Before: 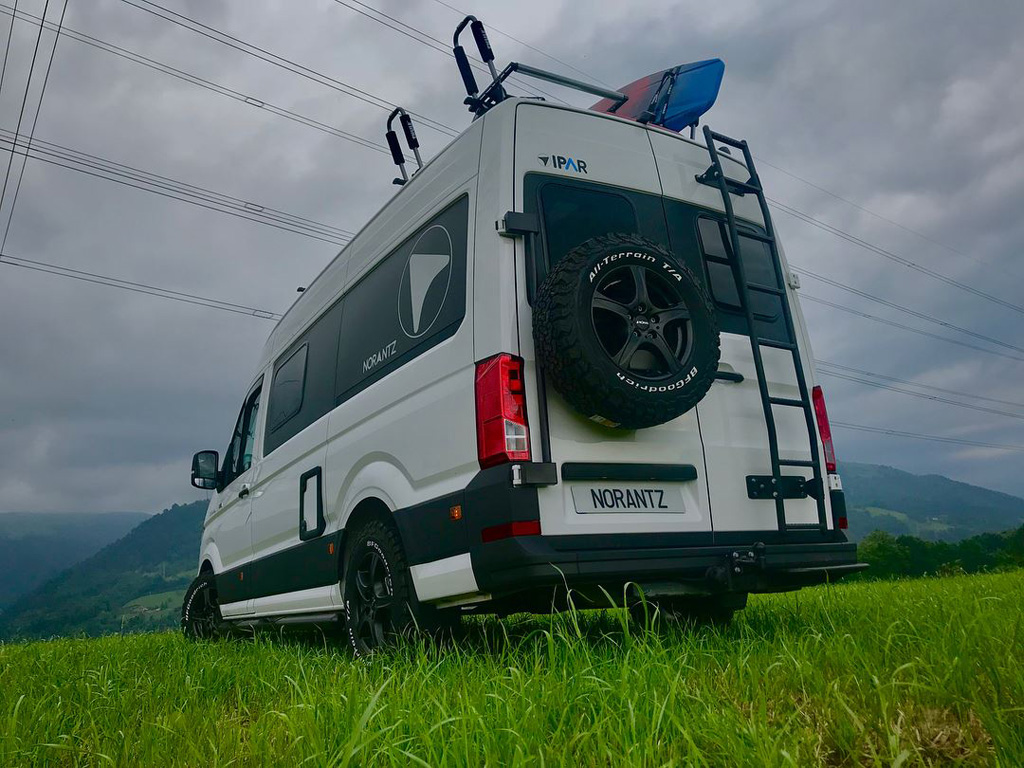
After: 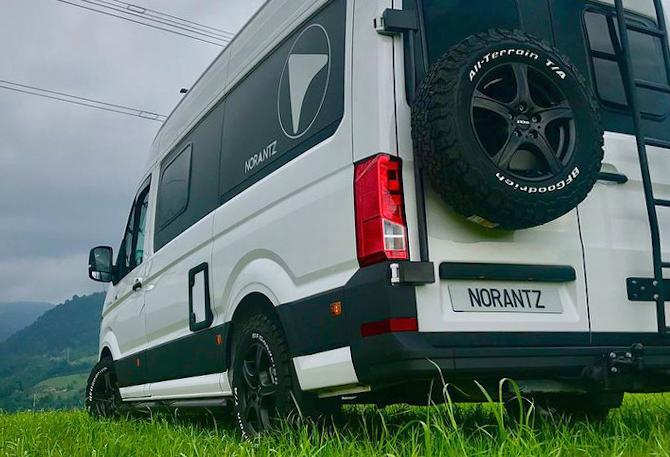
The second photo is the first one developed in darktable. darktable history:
crop: left 6.488%, top 27.668%, right 24.183%, bottom 8.656%
rotate and perspective: rotation 0.062°, lens shift (vertical) 0.115, lens shift (horizontal) -0.133, crop left 0.047, crop right 0.94, crop top 0.061, crop bottom 0.94
exposure: black level correction 0, exposure 0.7 EV, compensate highlight preservation false
